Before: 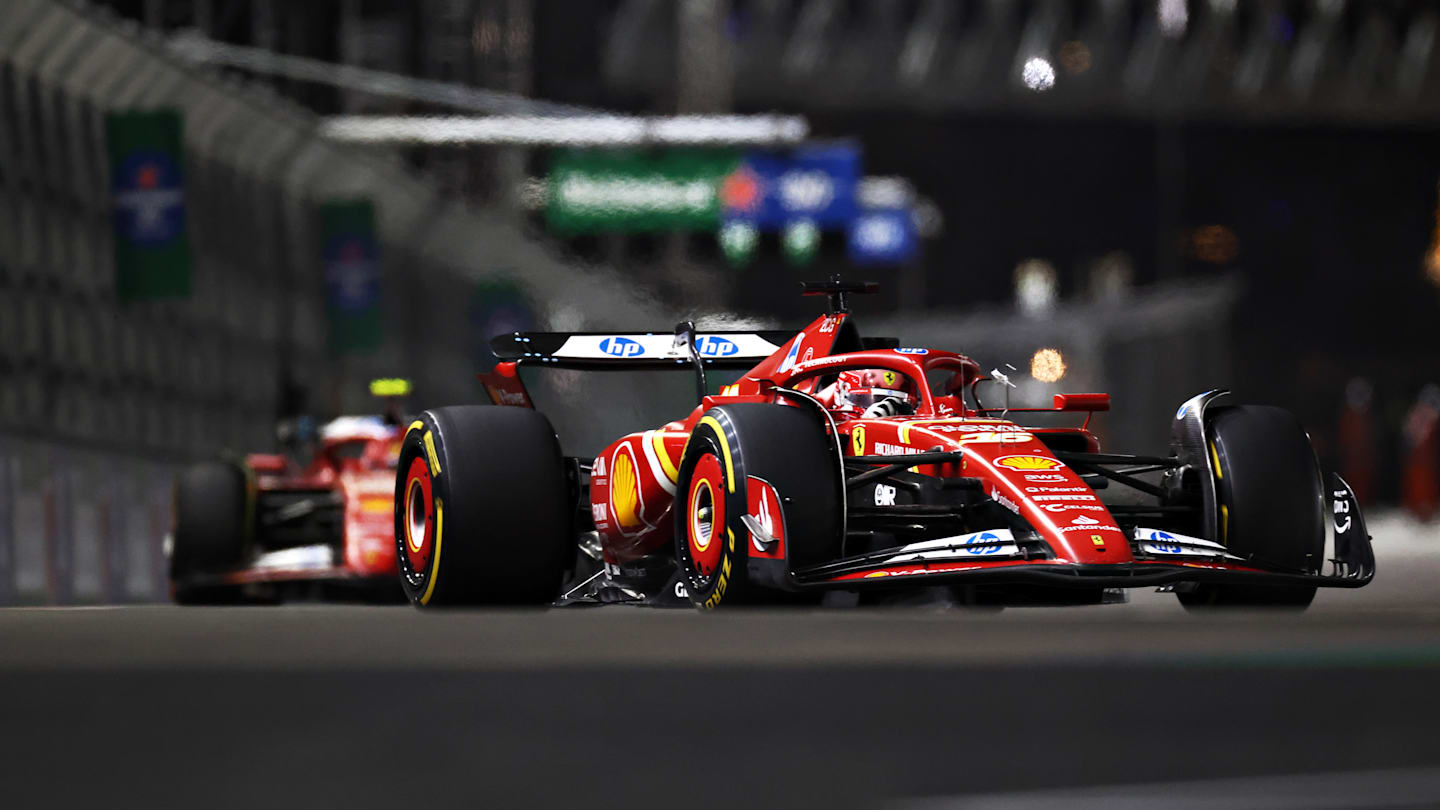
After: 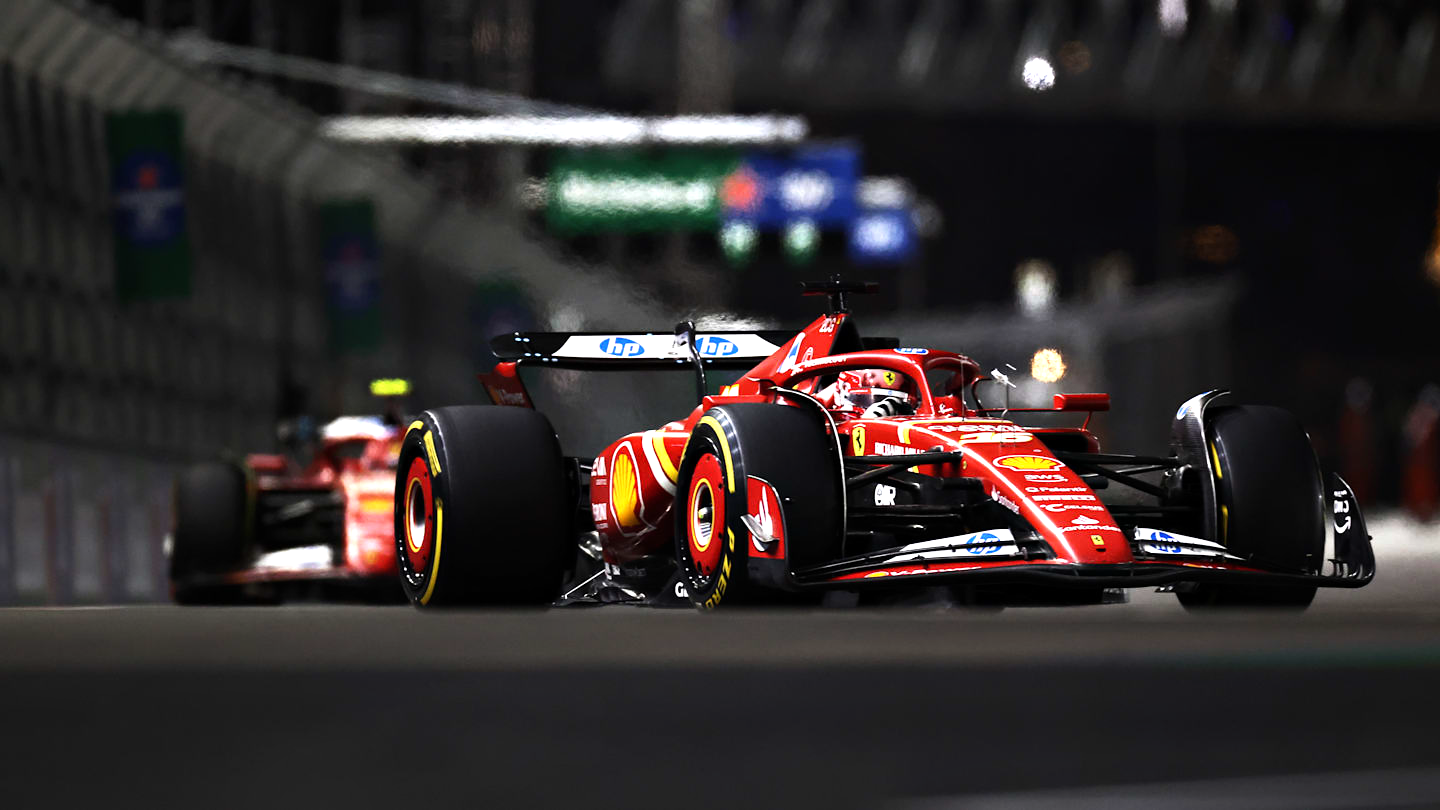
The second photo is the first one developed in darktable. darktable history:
tone equalizer: -8 EV -0.765 EV, -7 EV -0.704 EV, -6 EV -0.581 EV, -5 EV -0.395 EV, -3 EV 0.386 EV, -2 EV 0.6 EV, -1 EV 0.687 EV, +0 EV 0.722 EV, edges refinement/feathering 500, mask exposure compensation -1.57 EV, preserve details guided filter
